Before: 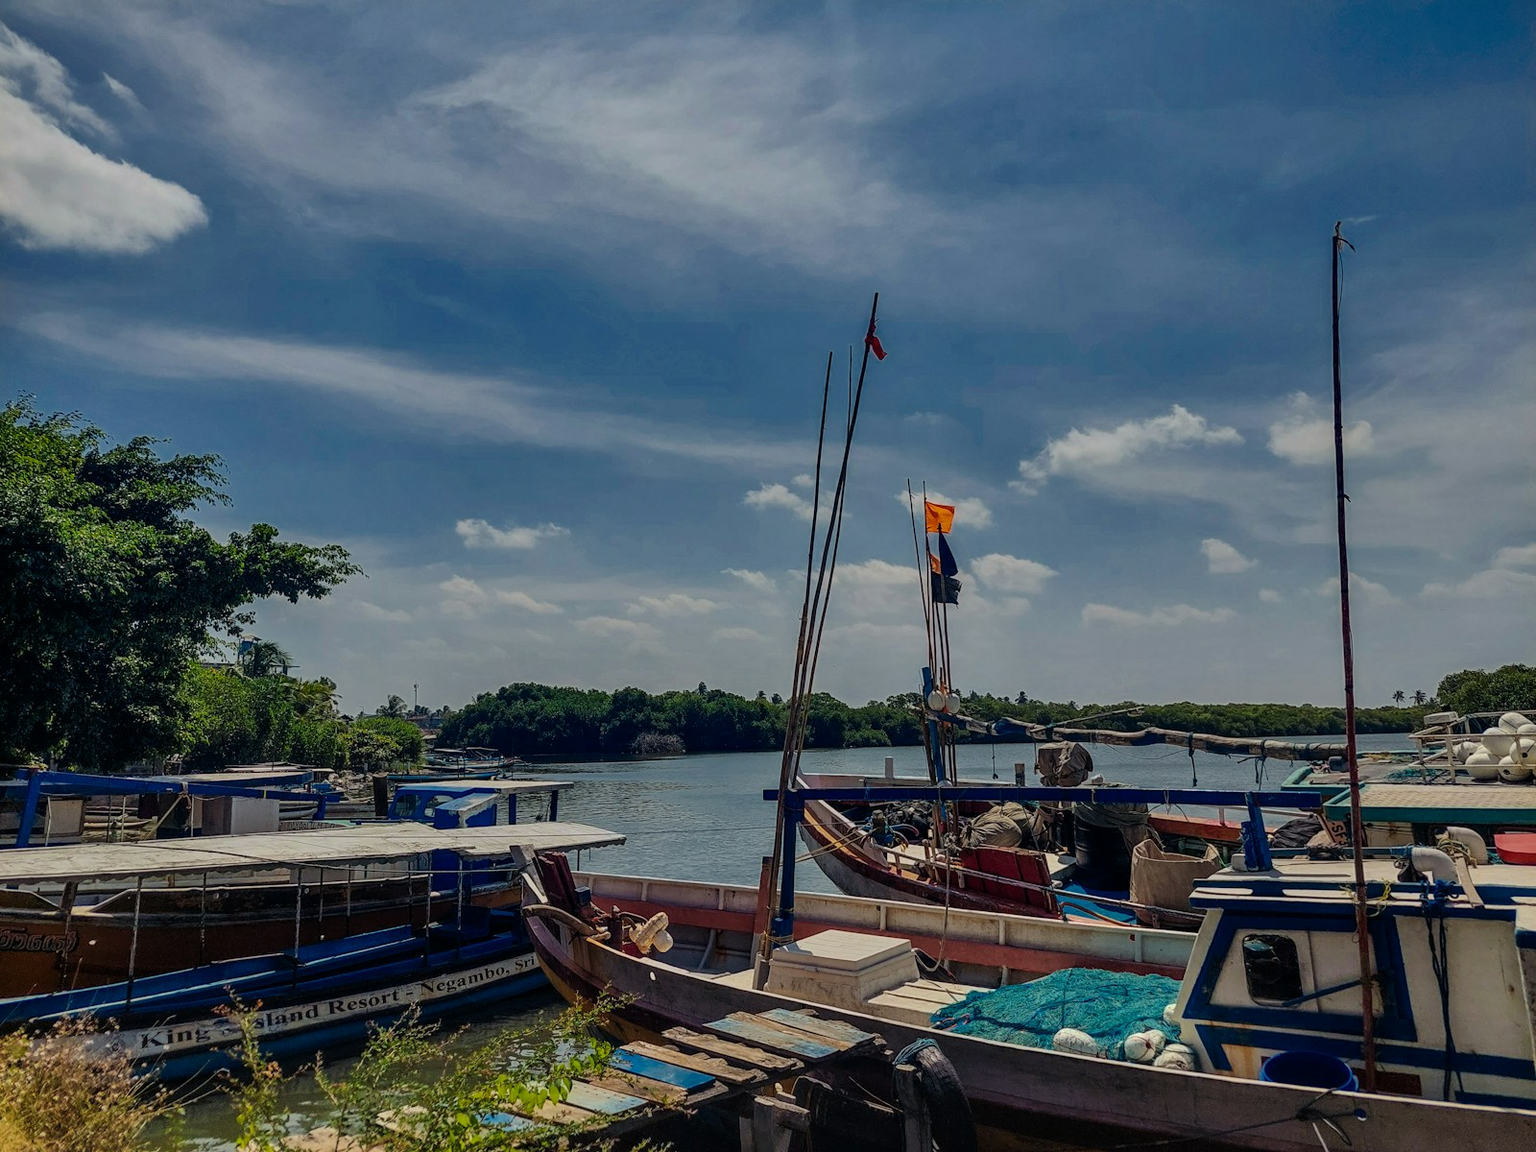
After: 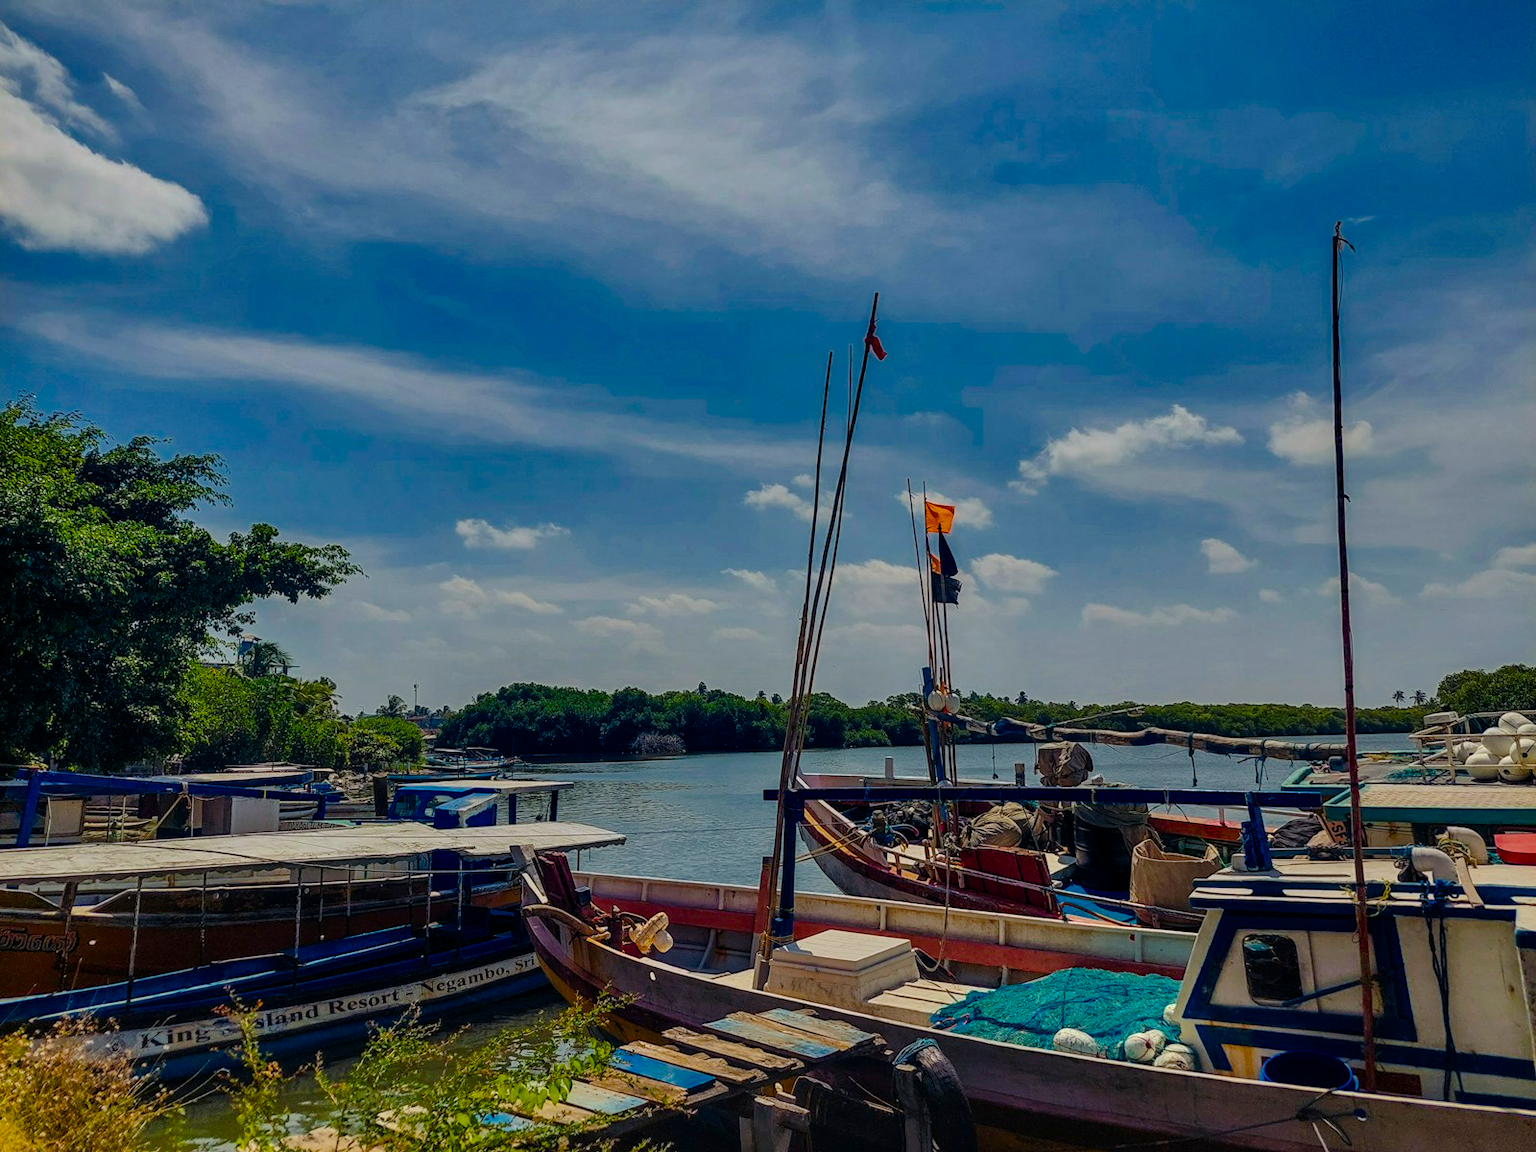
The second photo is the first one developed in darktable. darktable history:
color balance rgb: perceptual saturation grading › global saturation 20%, perceptual saturation grading › highlights -14.289%, perceptual saturation grading › shadows 49.343%, global vibrance 20%
exposure: exposure 0.027 EV, compensate highlight preservation false
